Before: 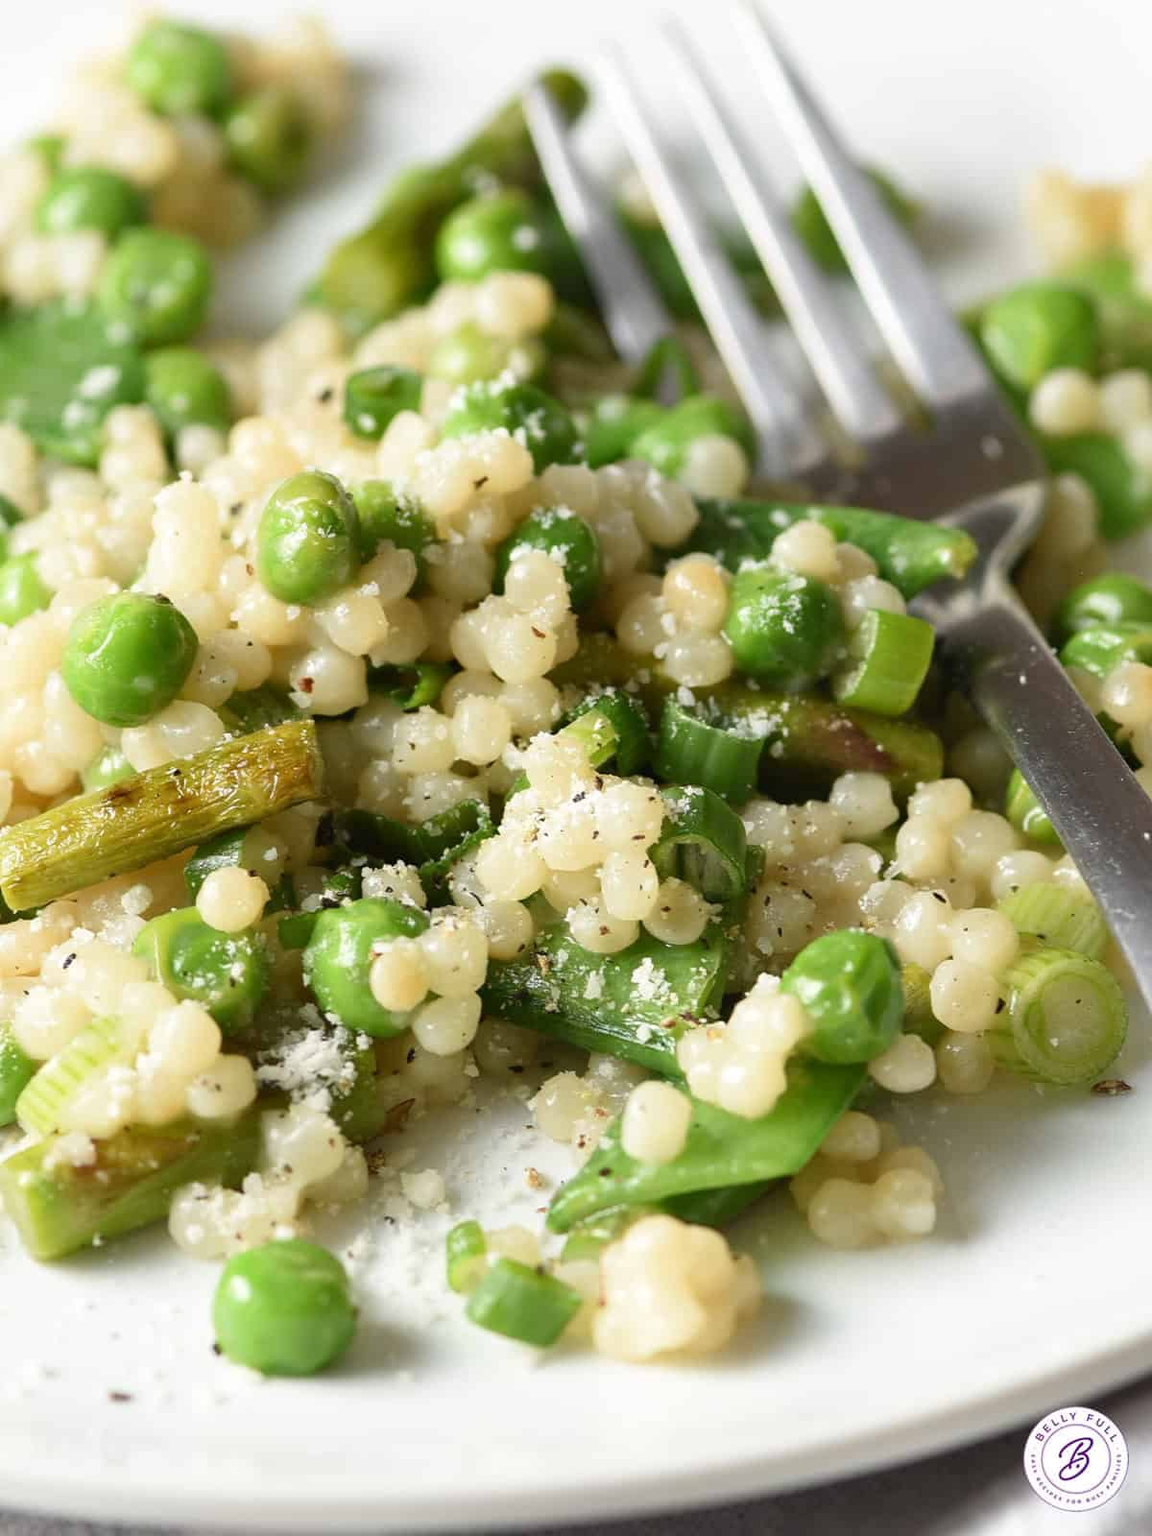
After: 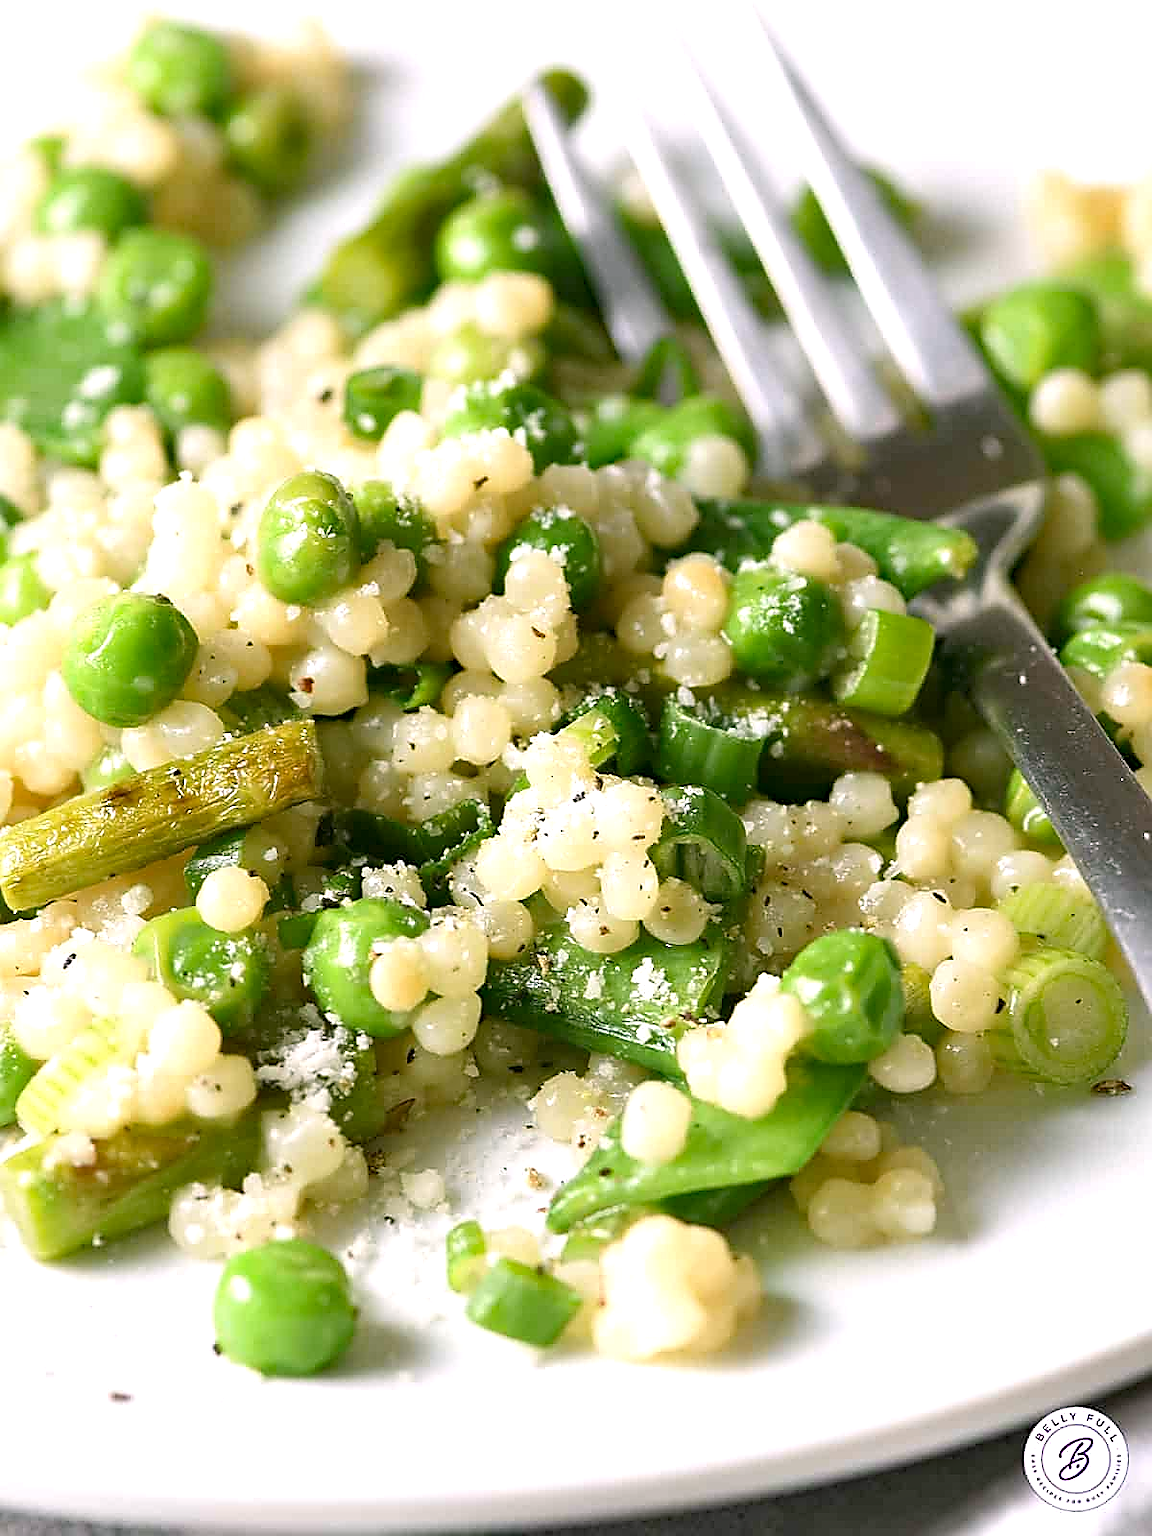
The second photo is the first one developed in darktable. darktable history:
color correction: highlights a* 4.02, highlights b* 4.98, shadows a* -7.55, shadows b* 4.98
sharpen: radius 1.4, amount 1.25, threshold 0.7
haze removal: strength 0.29, distance 0.25, compatibility mode true, adaptive false
exposure: exposure 0.367 EV, compensate highlight preservation false
color calibration: illuminant as shot in camera, x 0.358, y 0.373, temperature 4628.91 K
